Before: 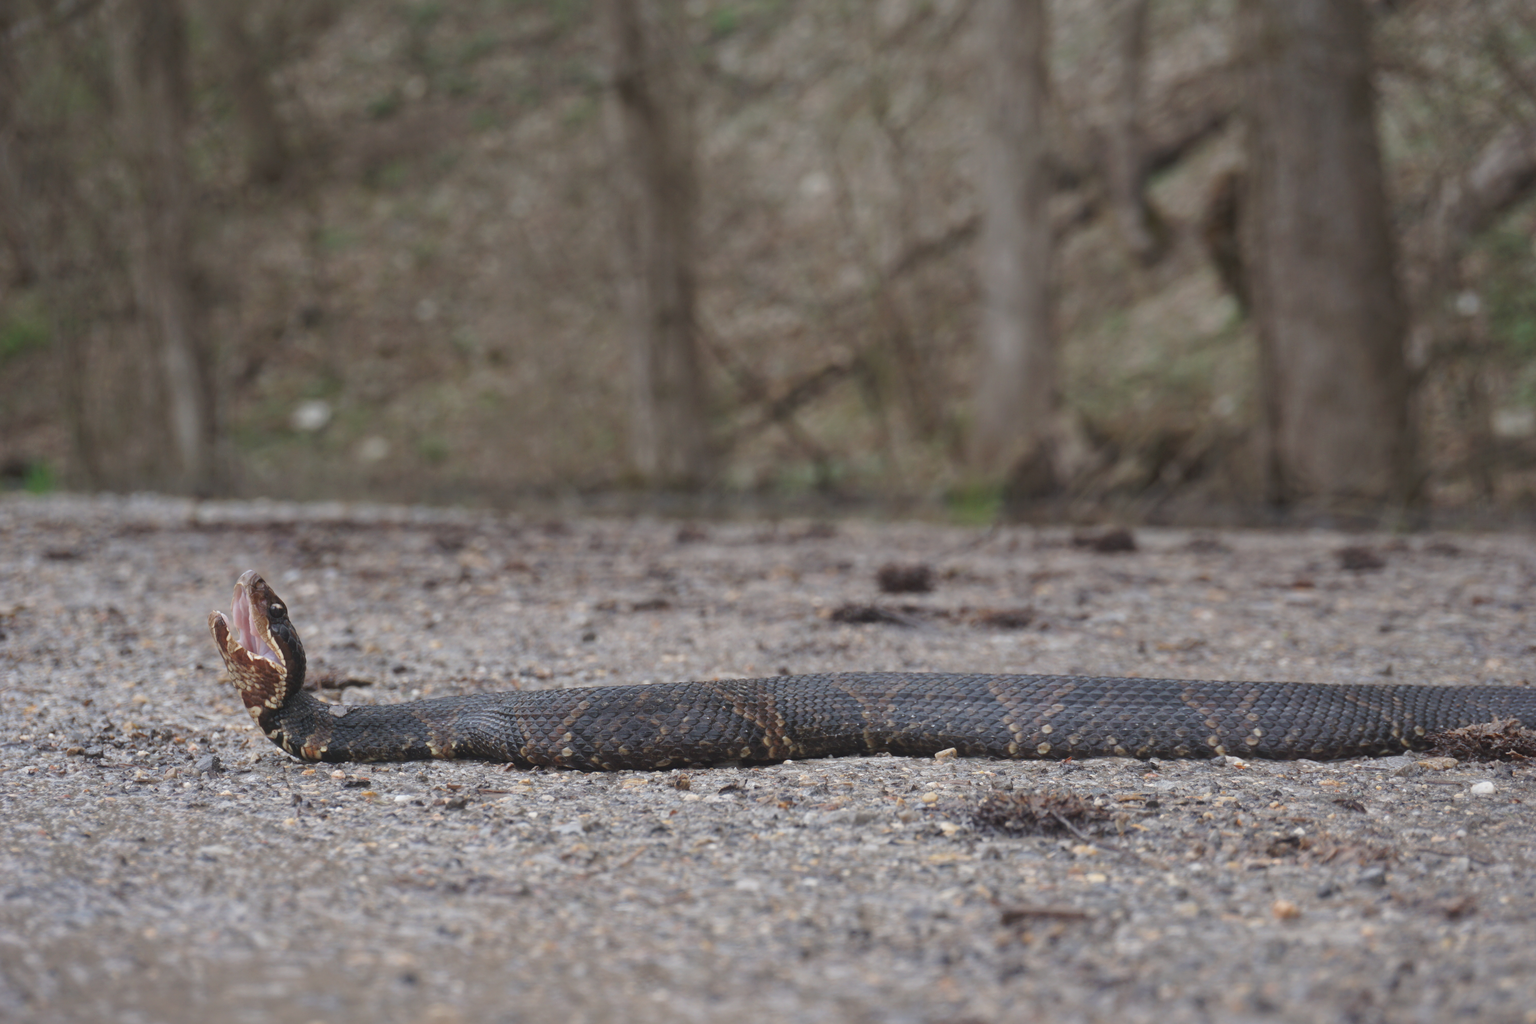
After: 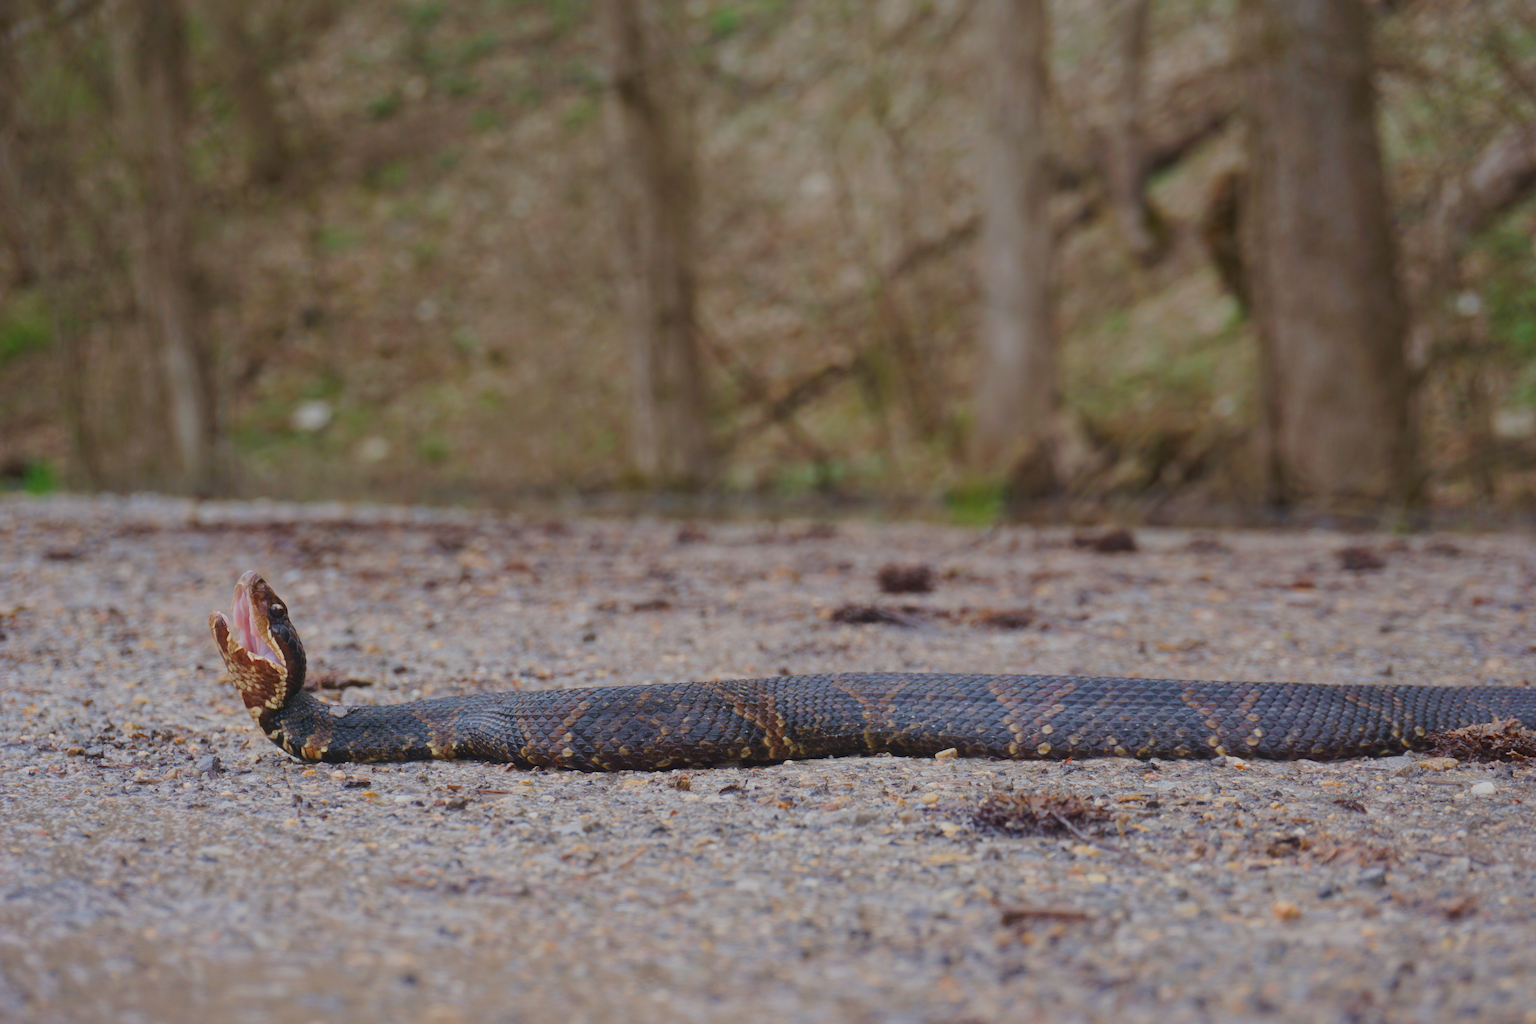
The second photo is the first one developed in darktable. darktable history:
velvia: strength 36.57%
color balance rgb: linear chroma grading › global chroma 50%, perceptual saturation grading › global saturation 2.34%, global vibrance 6.64%, contrast 12.71%, saturation formula JzAzBz (2021)
sigmoid: contrast 1.05, skew -0.15
